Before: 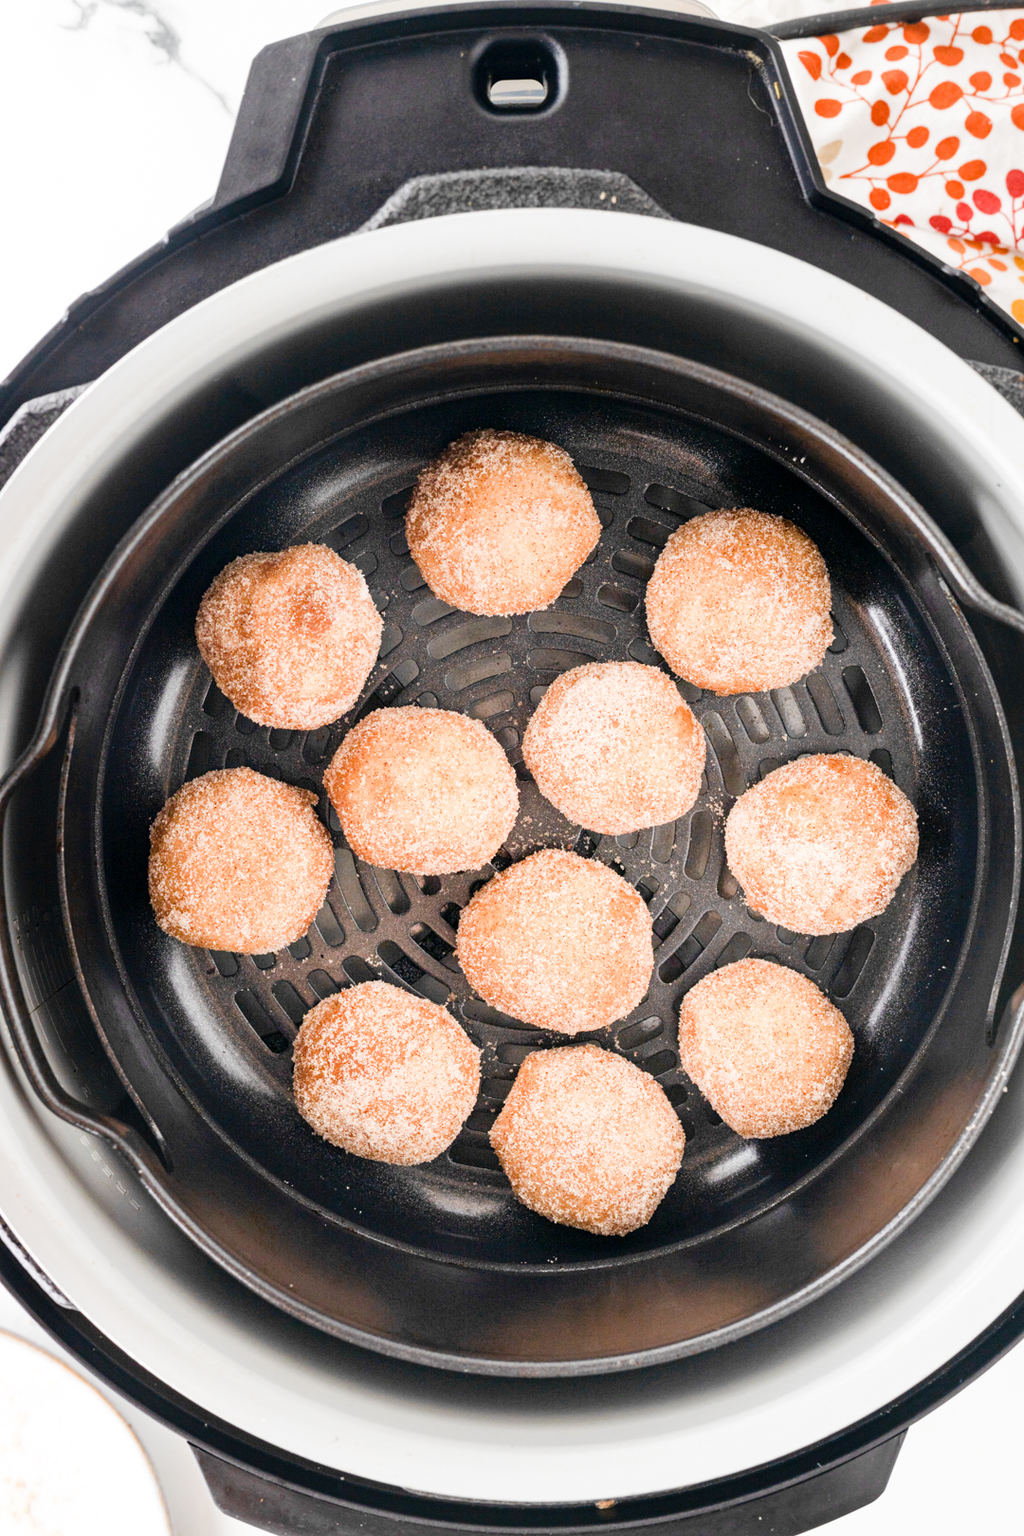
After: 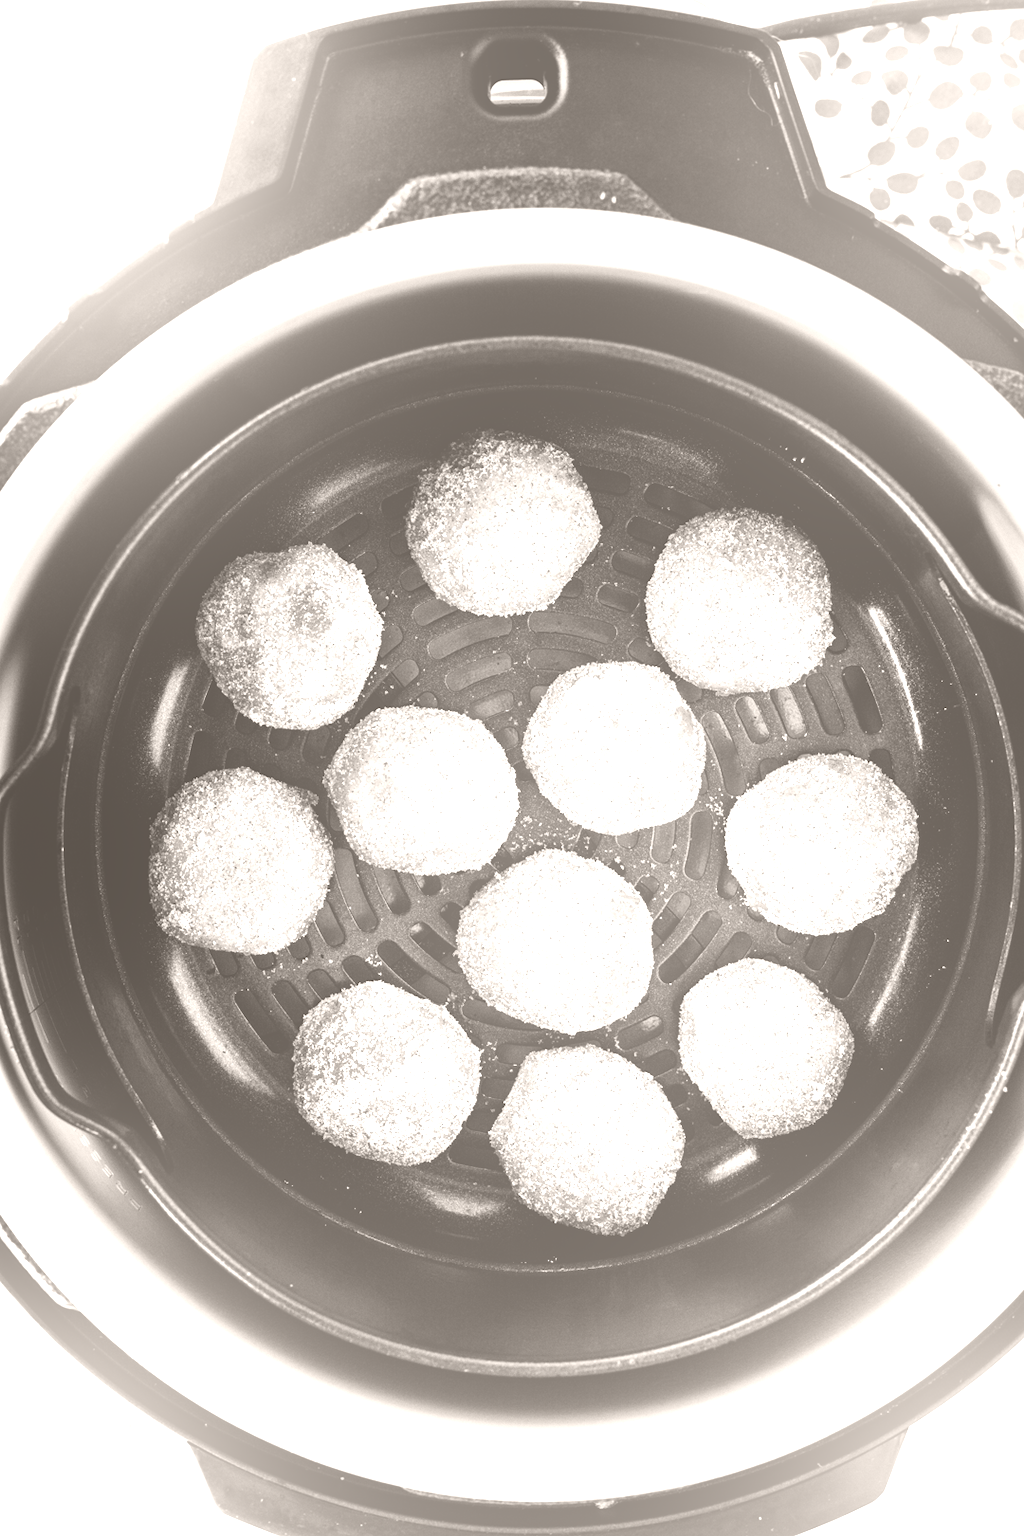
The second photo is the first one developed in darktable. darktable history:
bloom: size 38%, threshold 95%, strength 30%
color balance: output saturation 98.5%
contrast brightness saturation: contrast -0.03, brightness -0.59, saturation -1
colorize: hue 34.49°, saturation 35.33%, source mix 100%, lightness 55%, version 1
